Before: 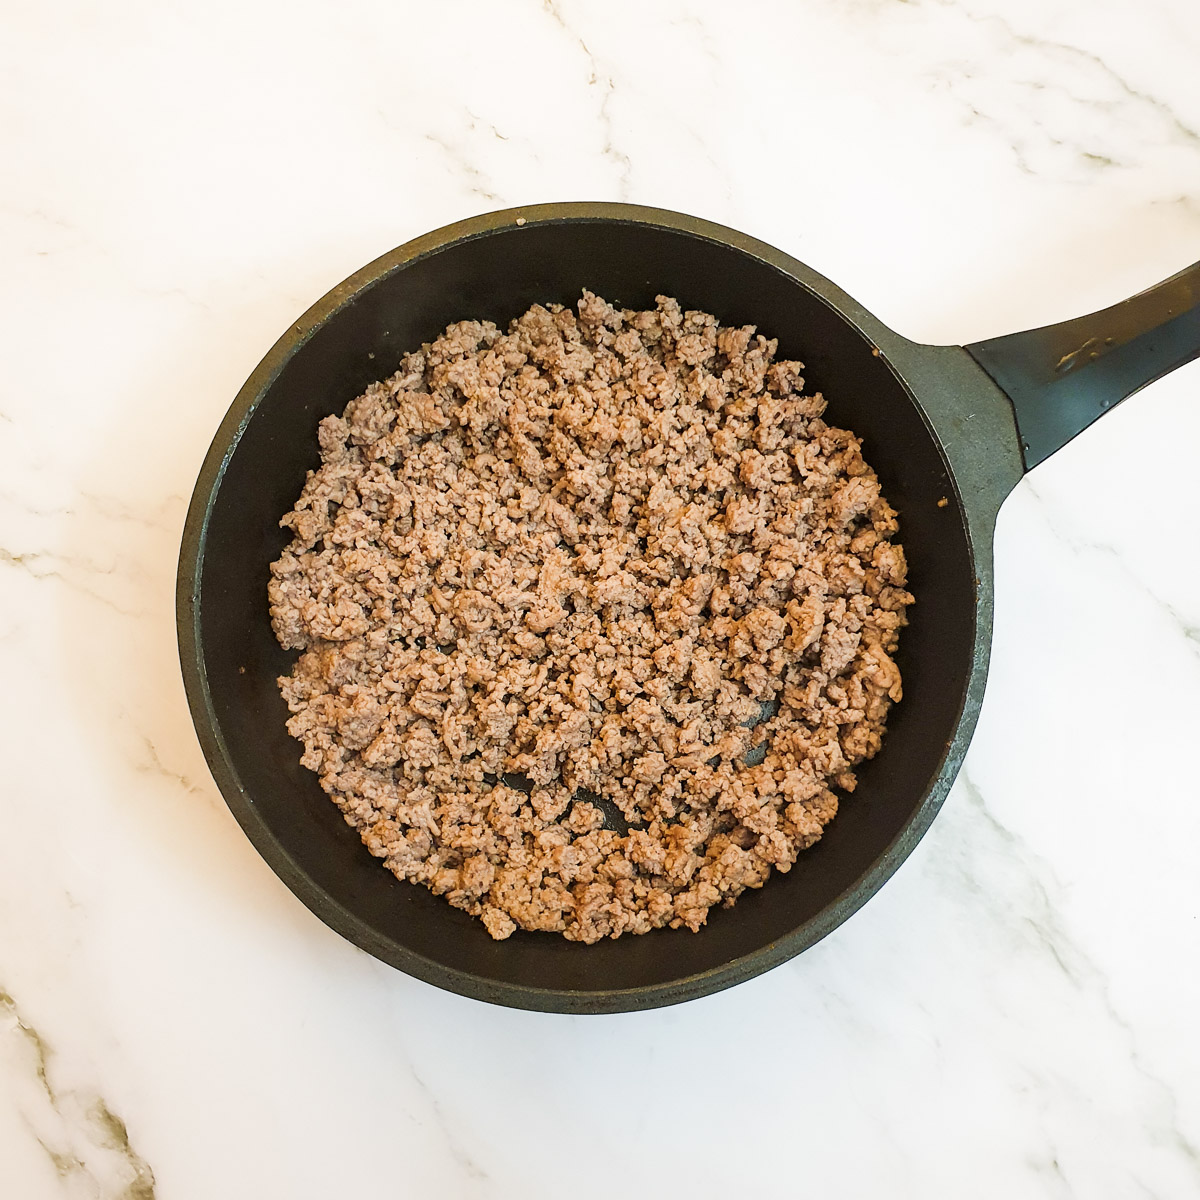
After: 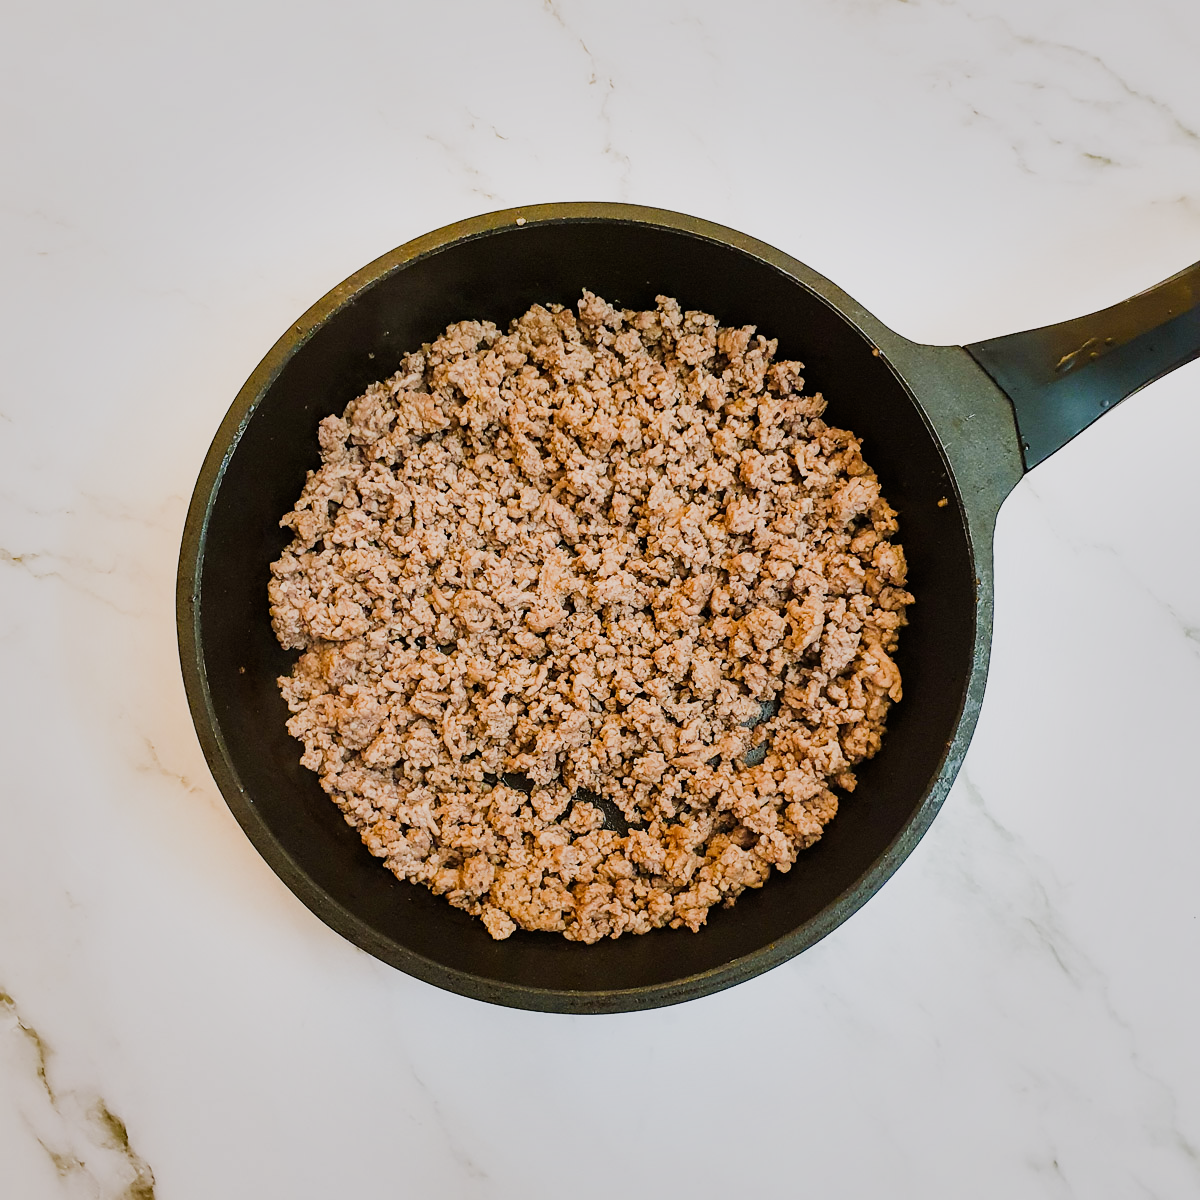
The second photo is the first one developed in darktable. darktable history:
sigmoid: on, module defaults
shadows and highlights: low approximation 0.01, soften with gaussian
white balance: red 1.004, blue 1.024
